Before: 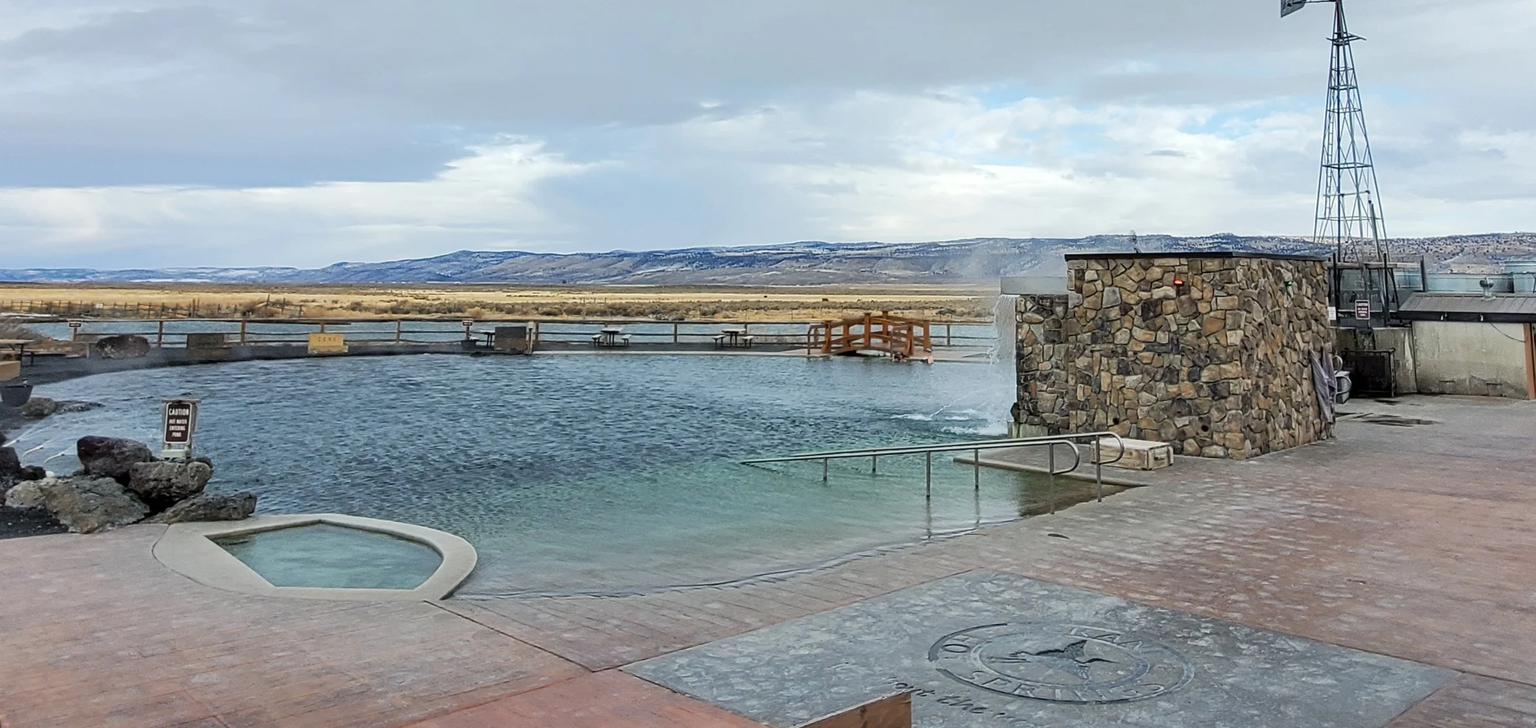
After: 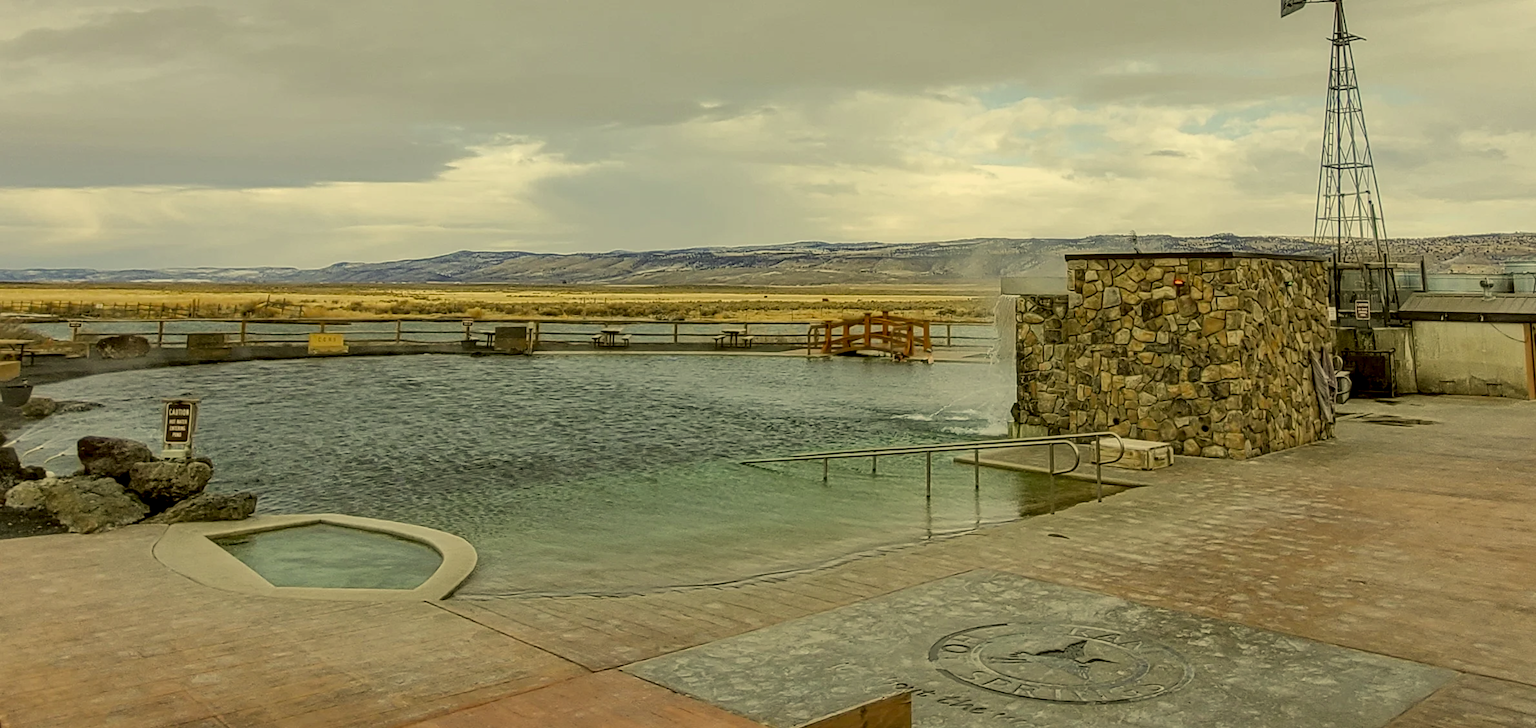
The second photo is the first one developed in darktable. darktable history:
tone equalizer: -8 EV 0.25 EV, -7 EV 0.417 EV, -6 EV 0.417 EV, -5 EV 0.25 EV, -3 EV -0.25 EV, -2 EV -0.417 EV, -1 EV -0.417 EV, +0 EV -0.25 EV, edges refinement/feathering 500, mask exposure compensation -1.57 EV, preserve details guided filter
local contrast: on, module defaults
color correction: highlights a* 0.162, highlights b* 29.53, shadows a* -0.162, shadows b* 21.09
